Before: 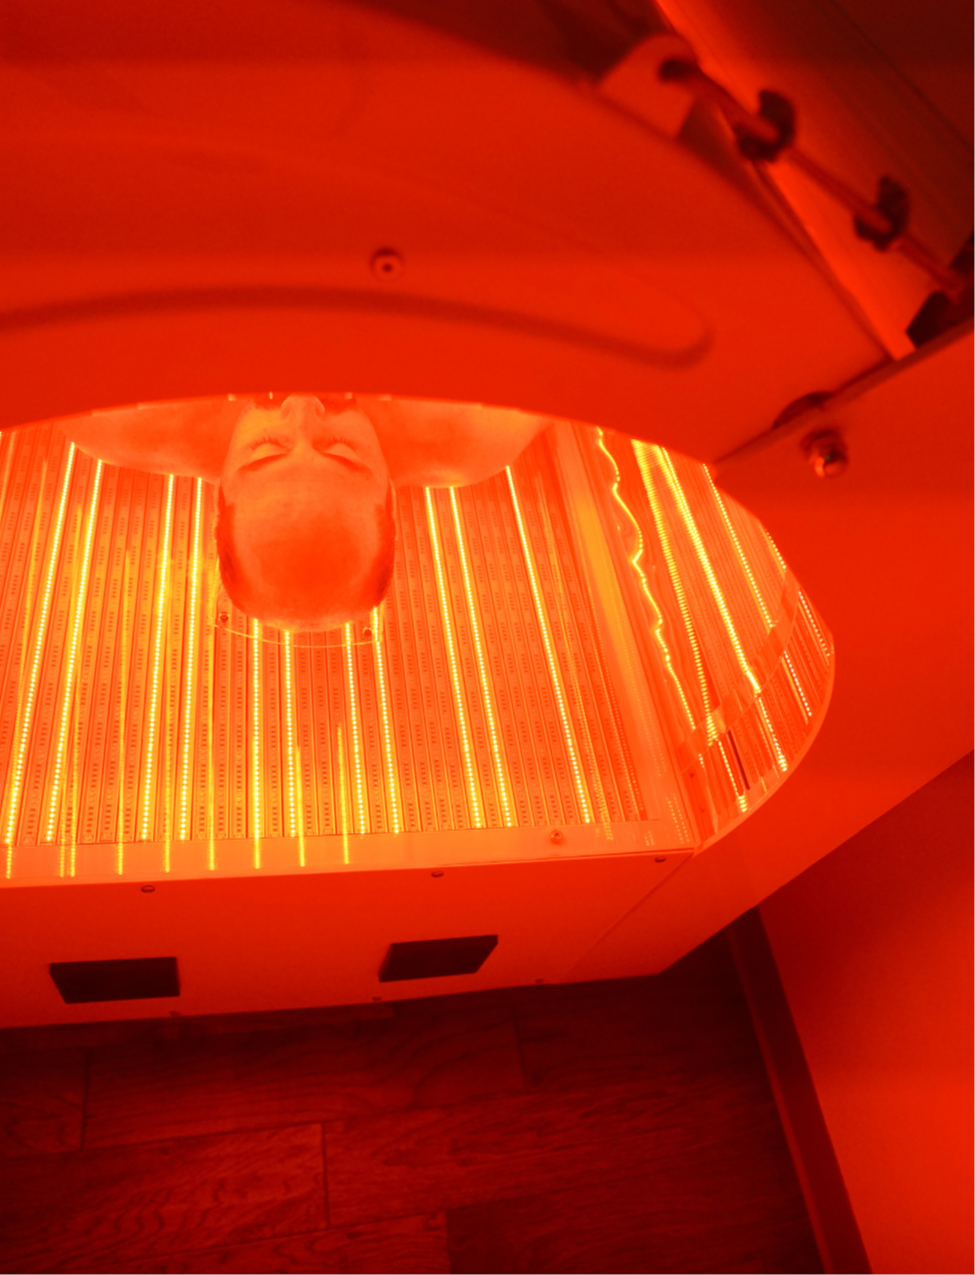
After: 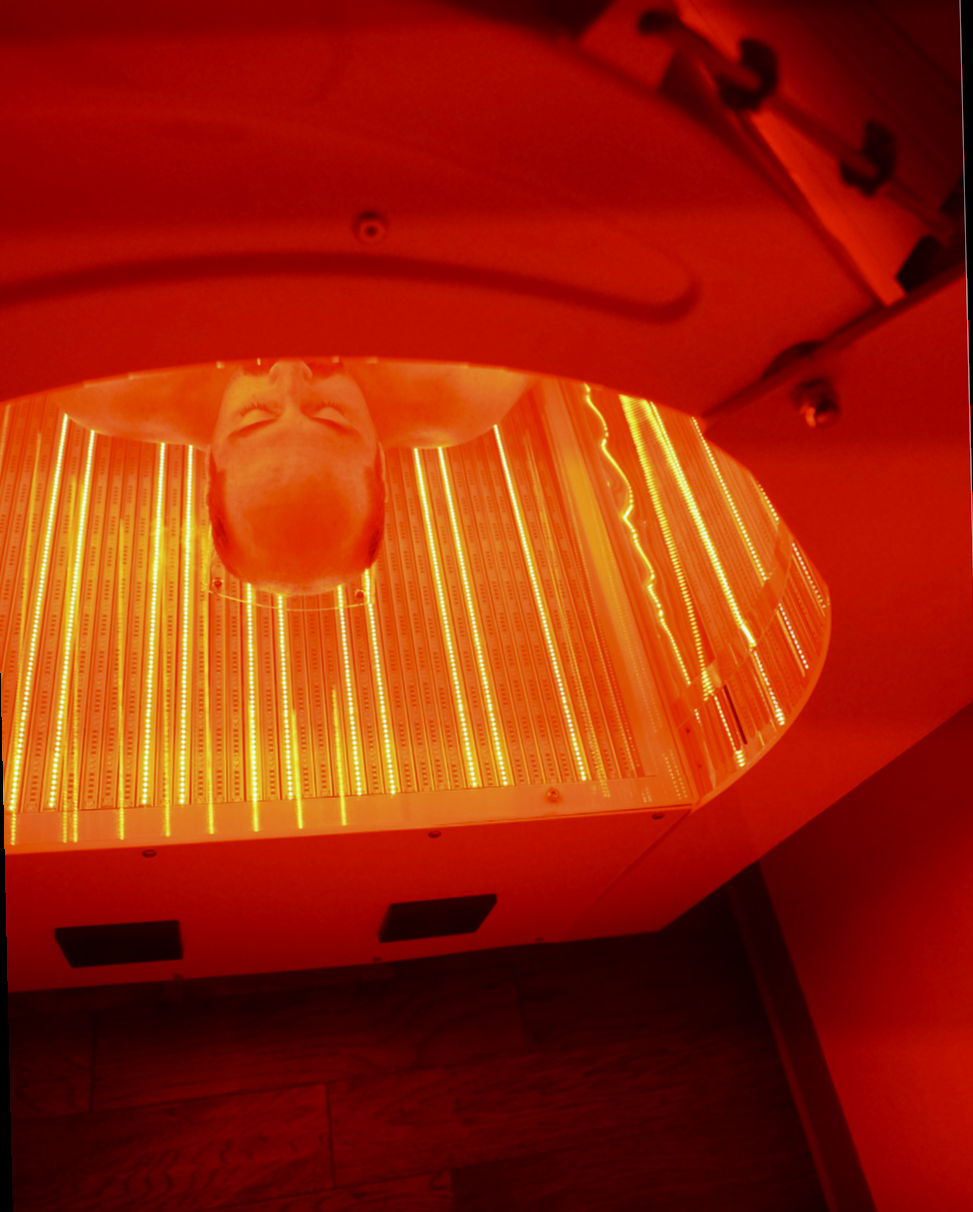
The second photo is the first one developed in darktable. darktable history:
tone equalizer: -8 EV -0.75 EV, -7 EV -0.7 EV, -6 EV -0.6 EV, -5 EV -0.4 EV, -3 EV 0.4 EV, -2 EV 0.6 EV, -1 EV 0.7 EV, +0 EV 0.75 EV, edges refinement/feathering 500, mask exposure compensation -1.57 EV, preserve details no
exposure: black level correction 0.009, exposure -0.637 EV, compensate highlight preservation false
rotate and perspective: rotation -1.32°, lens shift (horizontal) -0.031, crop left 0.015, crop right 0.985, crop top 0.047, crop bottom 0.982
white balance: red 0.931, blue 1.11
